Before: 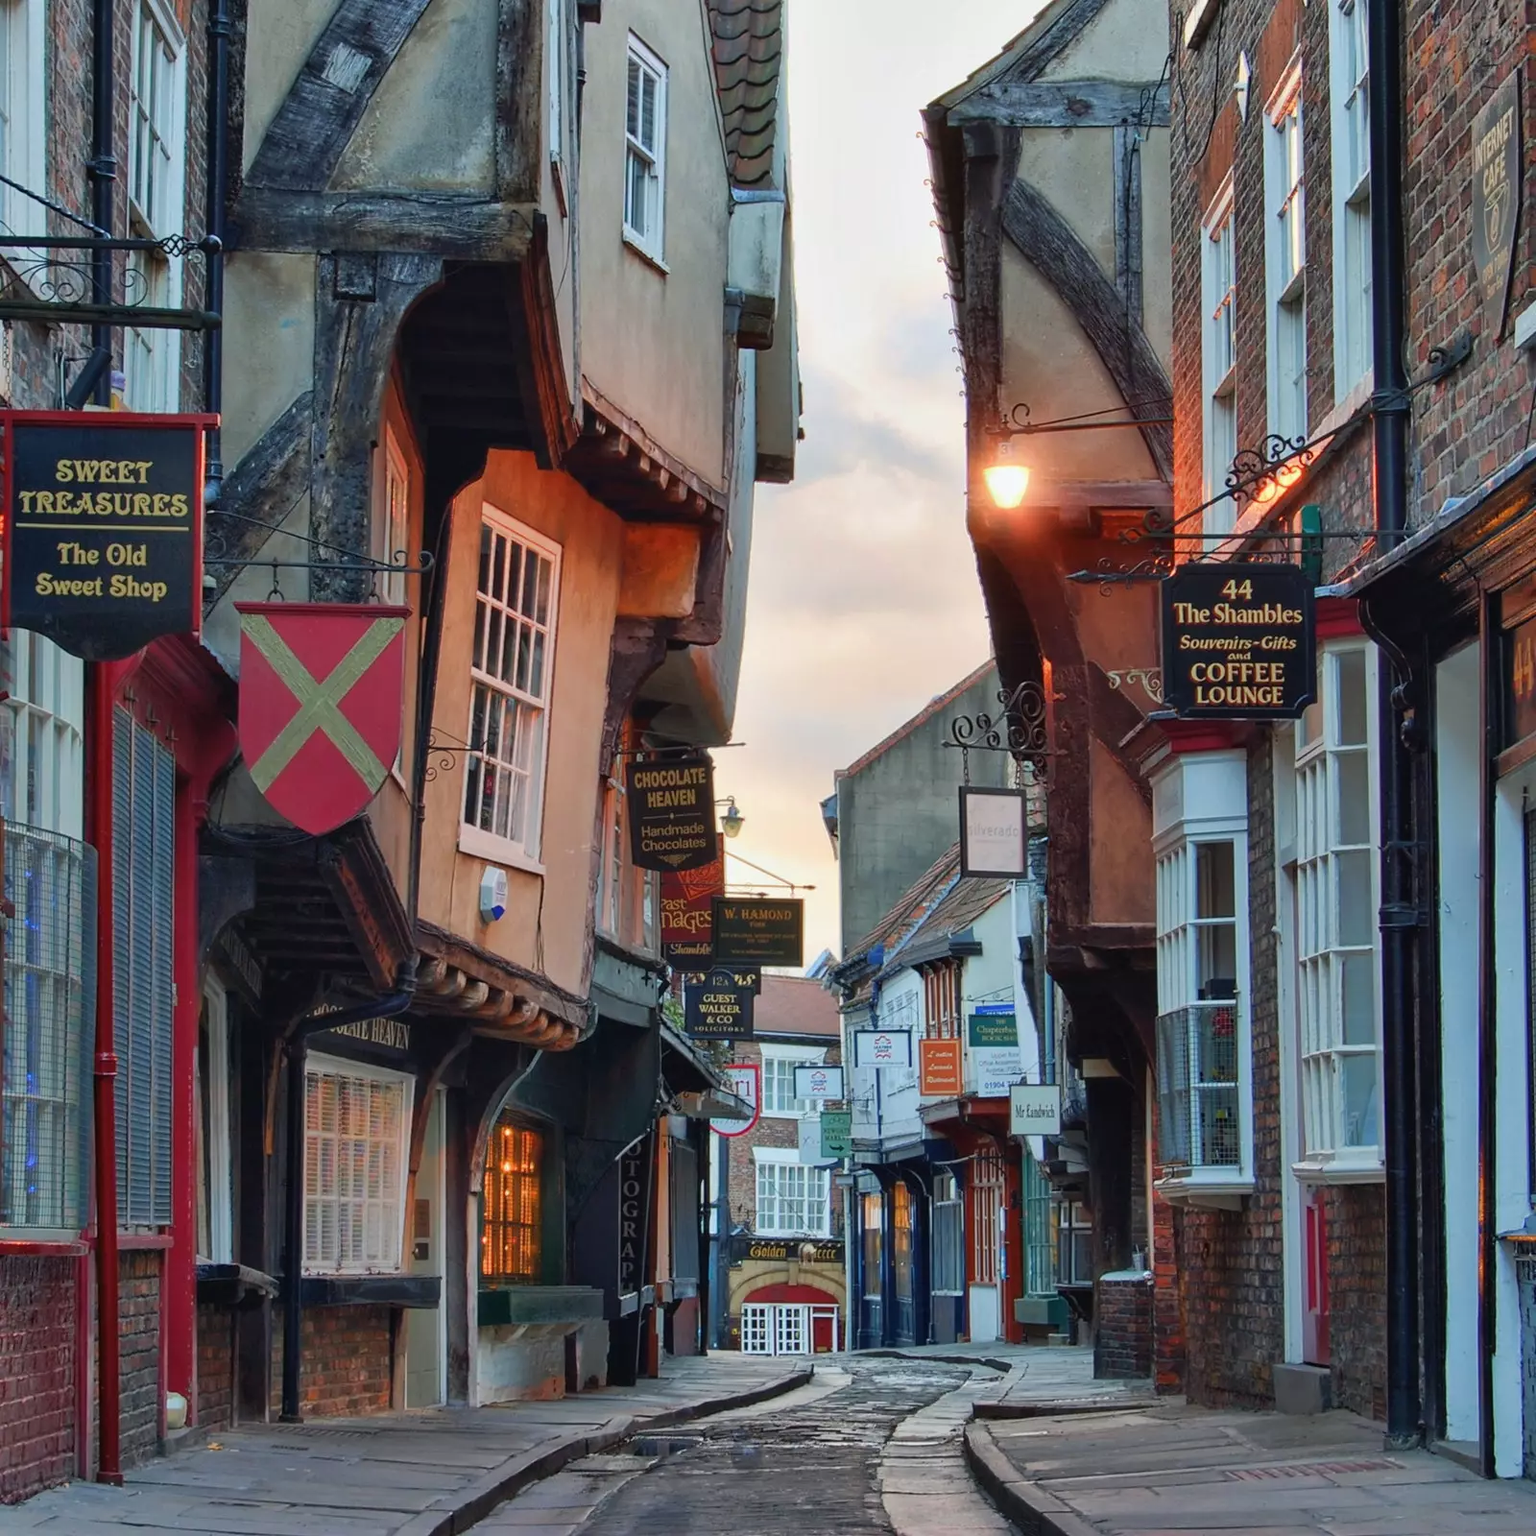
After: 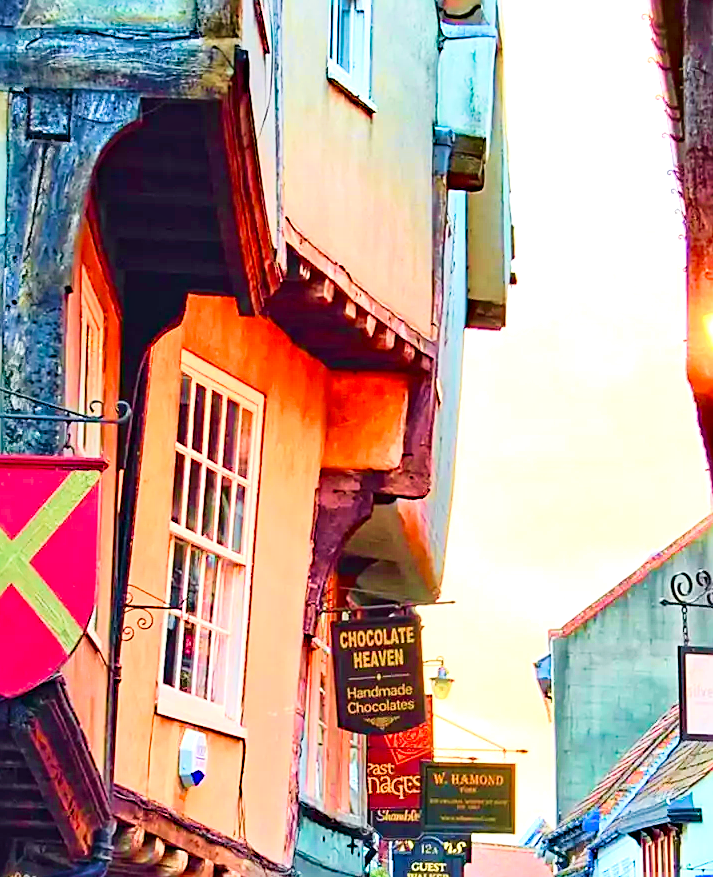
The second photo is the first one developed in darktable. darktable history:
exposure: black level correction 0, exposure 1.461 EV, compensate highlight preservation false
color balance rgb: perceptual saturation grading › global saturation 20%, perceptual saturation grading › highlights -49.744%, perceptual saturation grading › shadows 25.618%, global vibrance 30.506%
velvia: strength 66.98%, mid-tones bias 0.967
tone curve: curves: ch0 [(0, 0.005) (0.103, 0.081) (0.196, 0.197) (0.391, 0.469) (0.491, 0.585) (0.638, 0.751) (0.822, 0.886) (0.997, 0.959)]; ch1 [(0, 0) (0.172, 0.123) (0.324, 0.253) (0.396, 0.388) (0.474, 0.479) (0.499, 0.498) (0.529, 0.528) (0.579, 0.614) (0.633, 0.677) (0.812, 0.856) (1, 1)]; ch2 [(0, 0) (0.411, 0.424) (0.459, 0.478) (0.5, 0.501) (0.517, 0.526) (0.553, 0.583) (0.609, 0.646) (0.708, 0.768) (0.839, 0.916) (1, 1)], color space Lab, independent channels, preserve colors none
haze removal: strength 0.289, distance 0.244, compatibility mode true, adaptive false
contrast brightness saturation: saturation 0.179
crop: left 20.094%, top 10.847%, right 35.334%, bottom 34.311%
sharpen: on, module defaults
